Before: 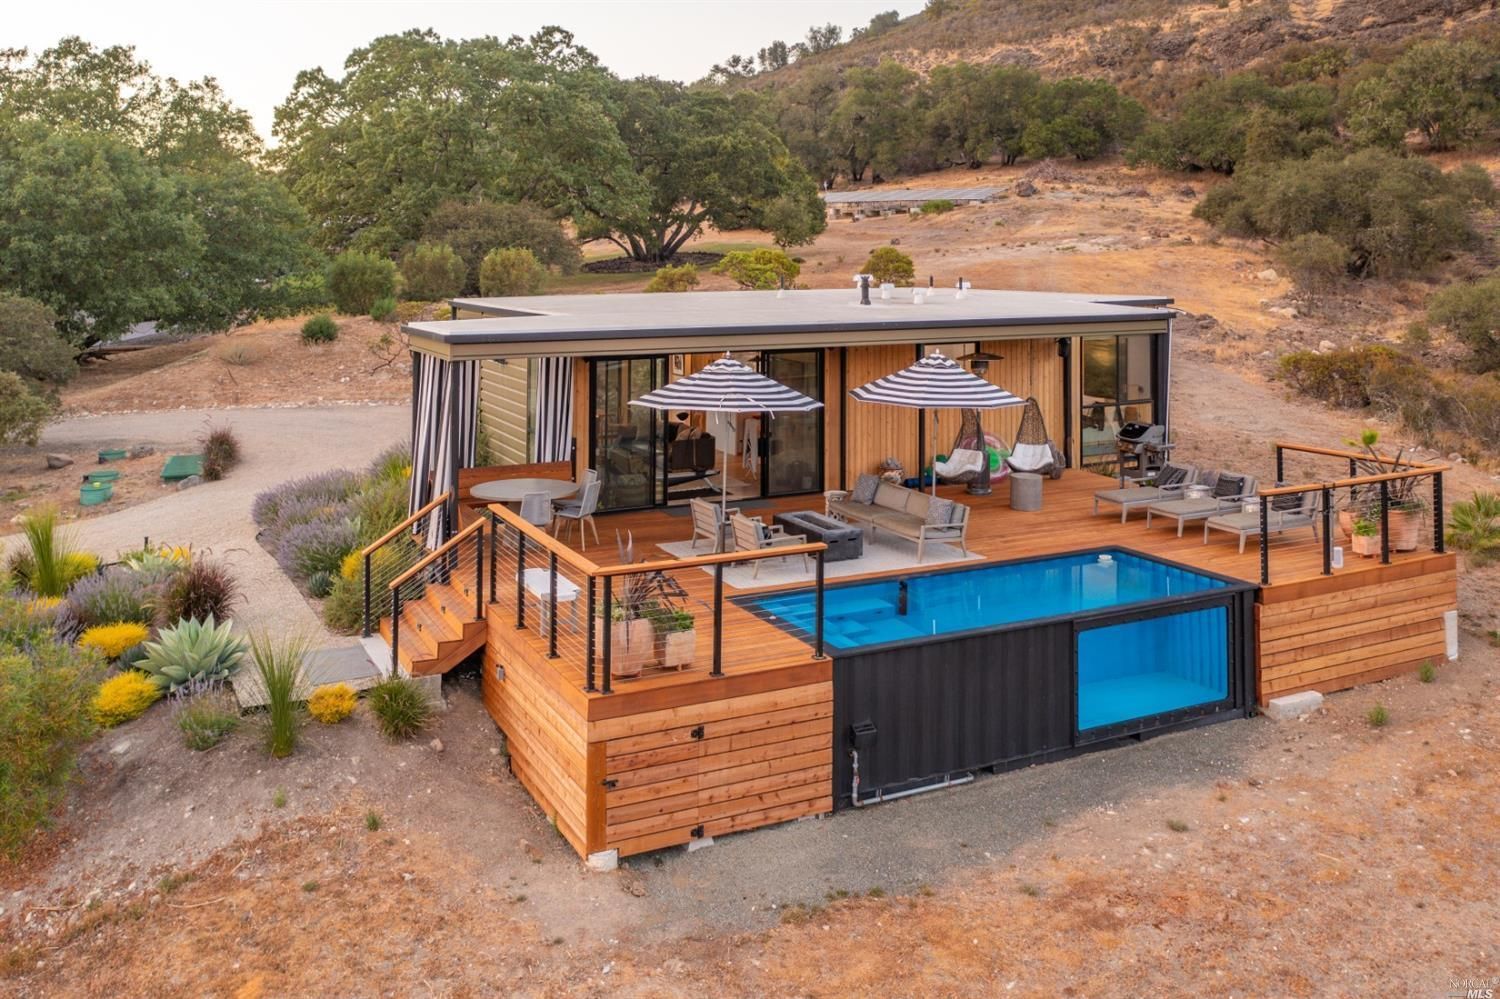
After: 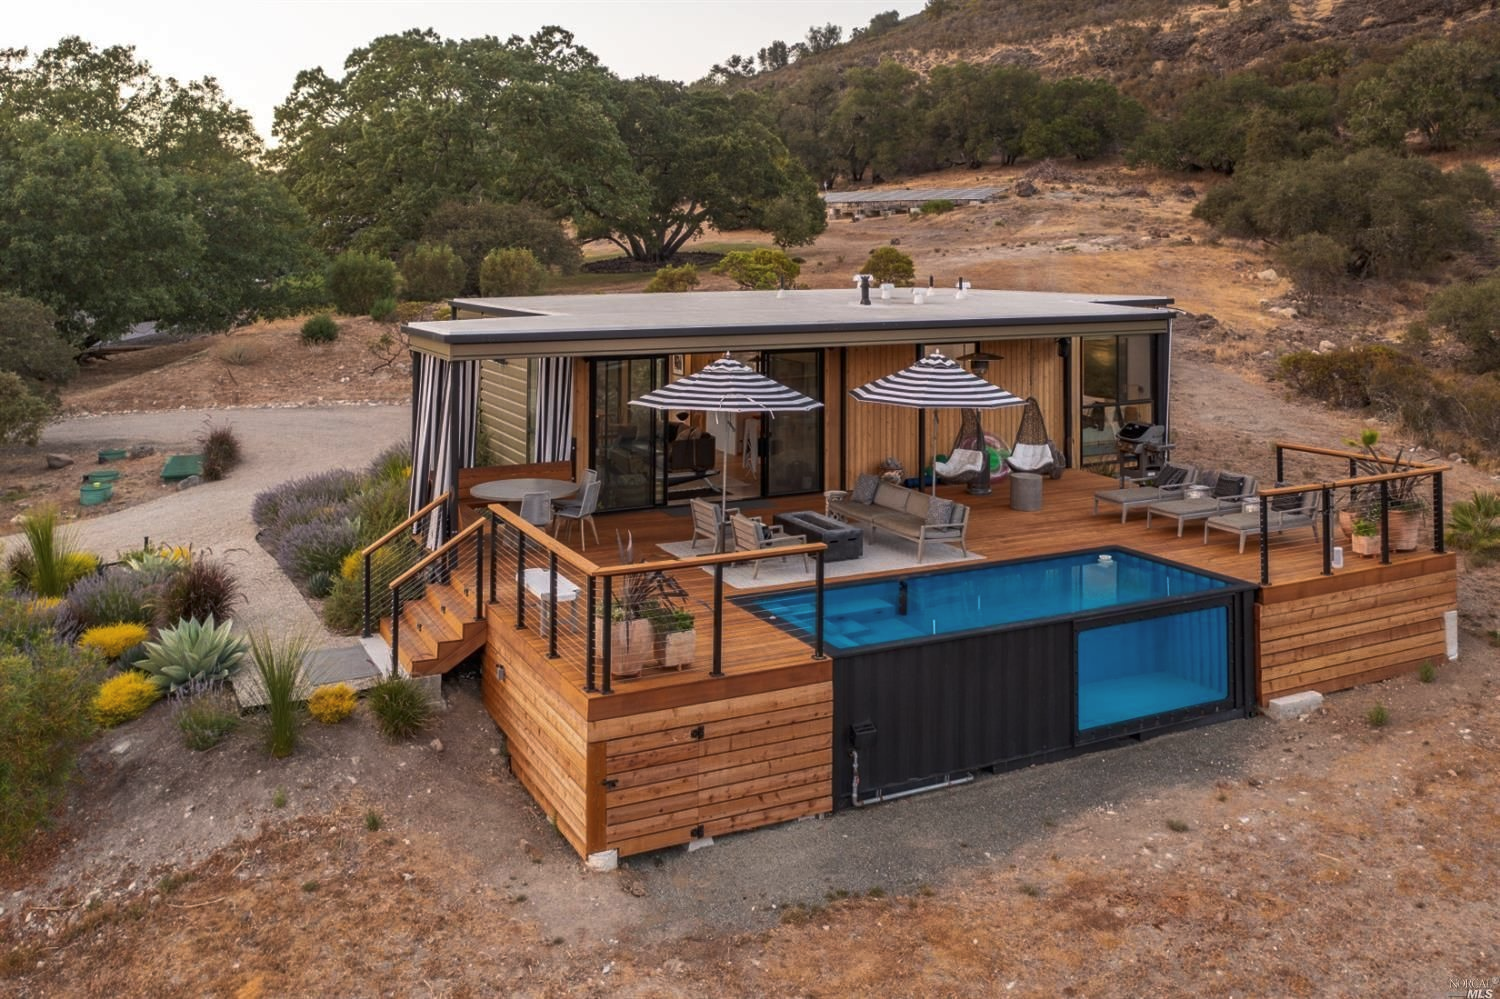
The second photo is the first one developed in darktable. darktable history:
tone curve: curves: ch0 [(0, 0) (0.536, 0.402) (1, 1)], color space Lab, linked channels, preserve colors none
